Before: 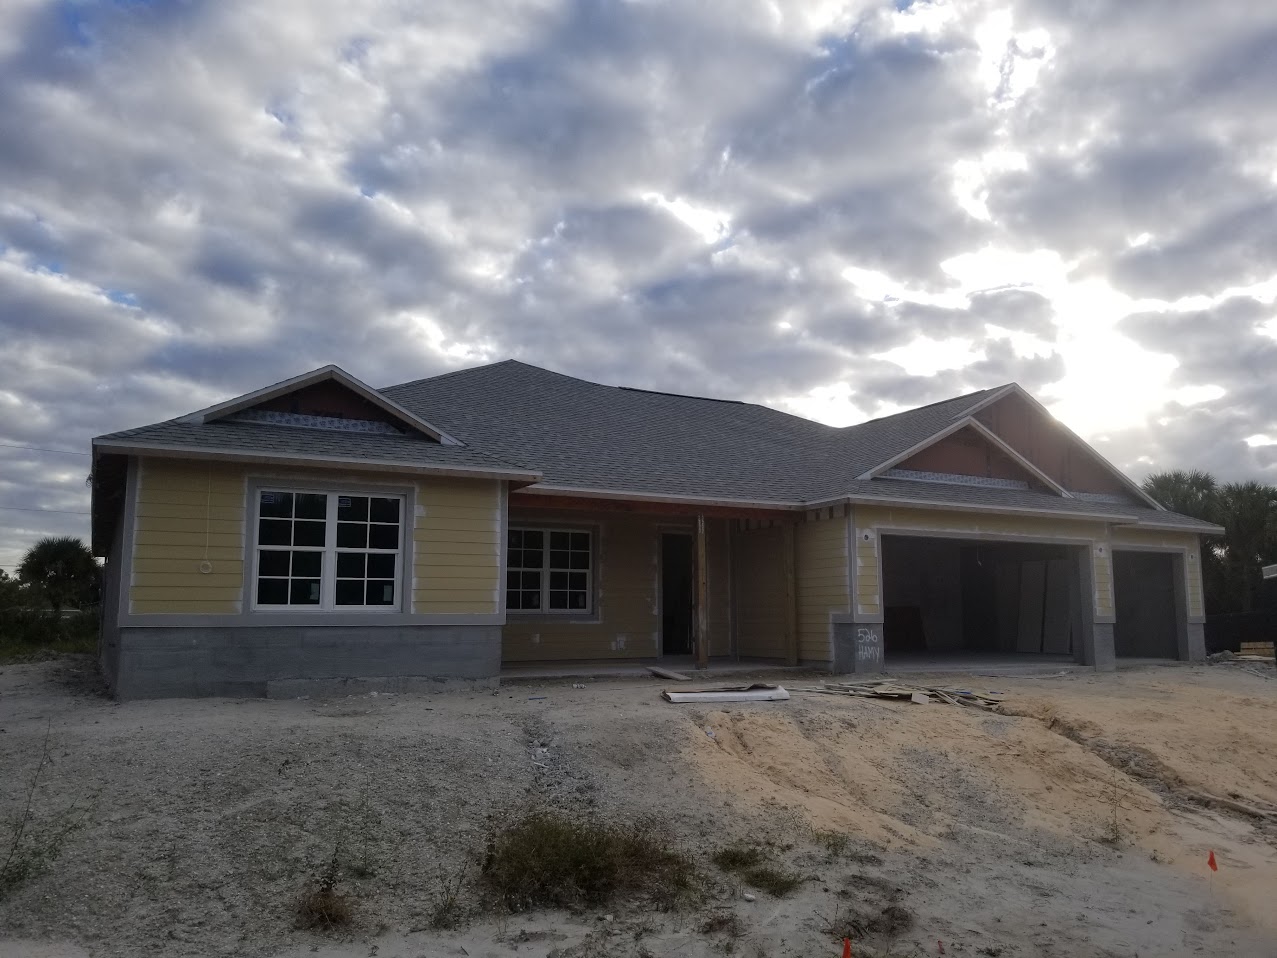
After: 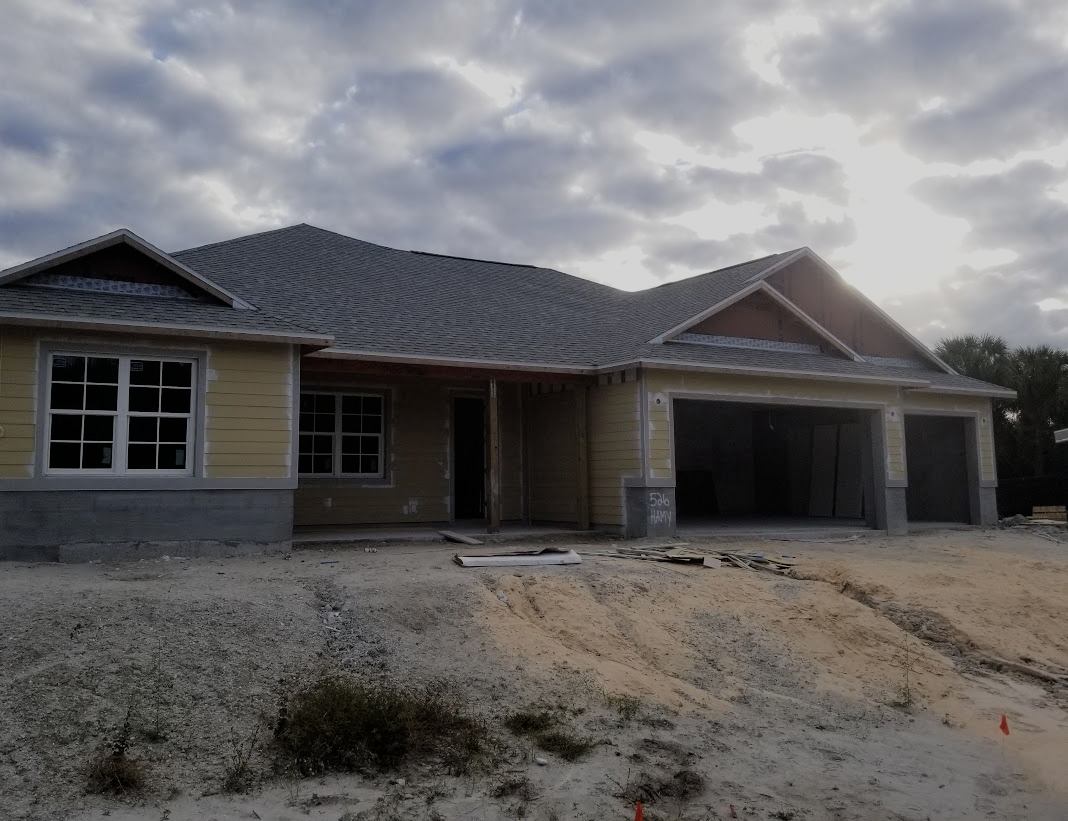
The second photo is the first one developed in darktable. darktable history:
crop: left 16.315%, top 14.246%
filmic rgb: black relative exposure -7.65 EV, white relative exposure 4.56 EV, hardness 3.61
